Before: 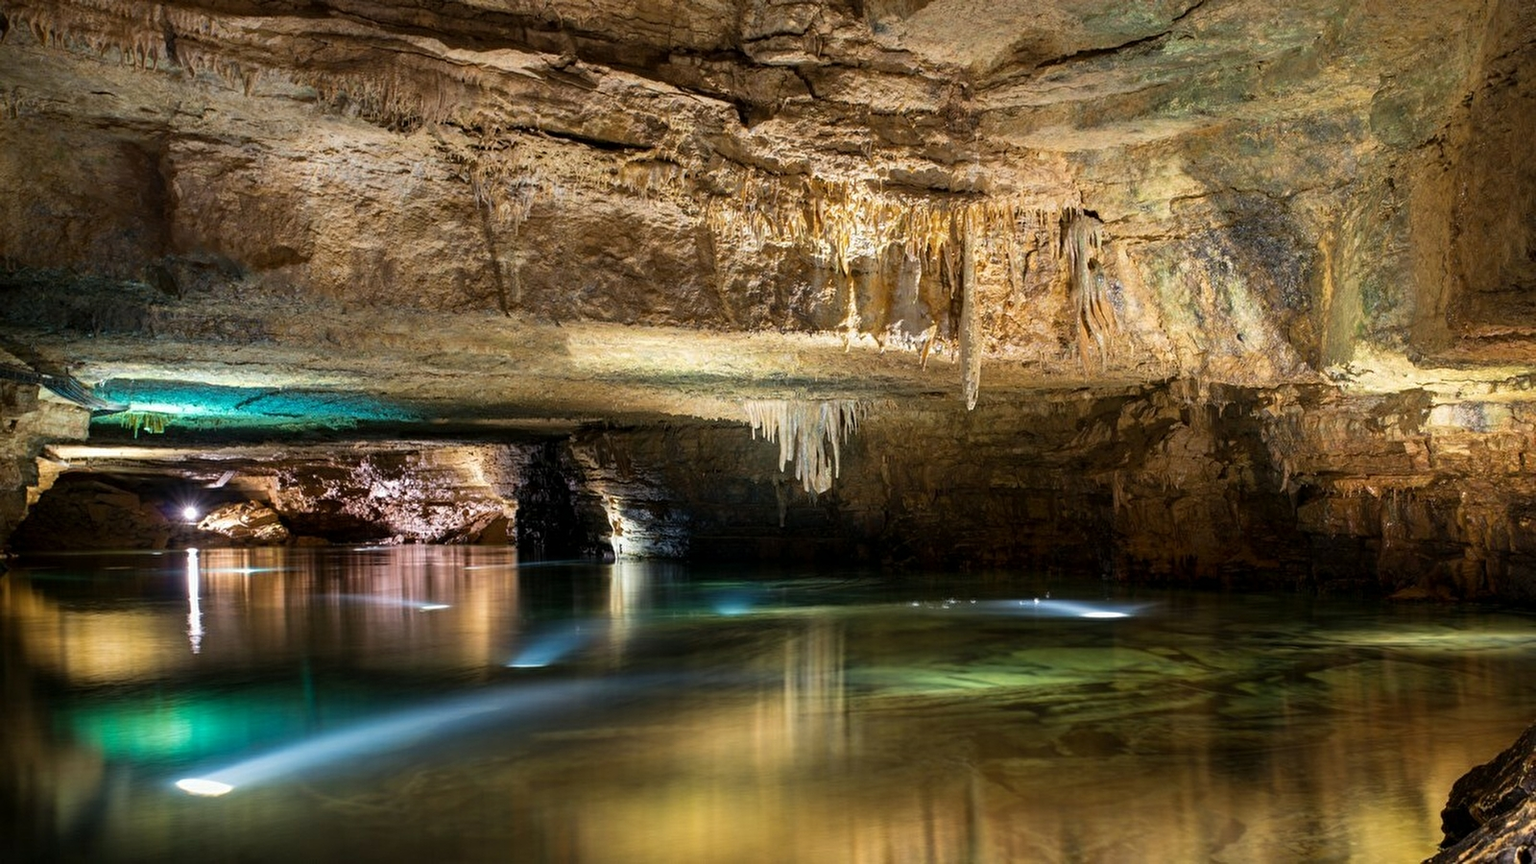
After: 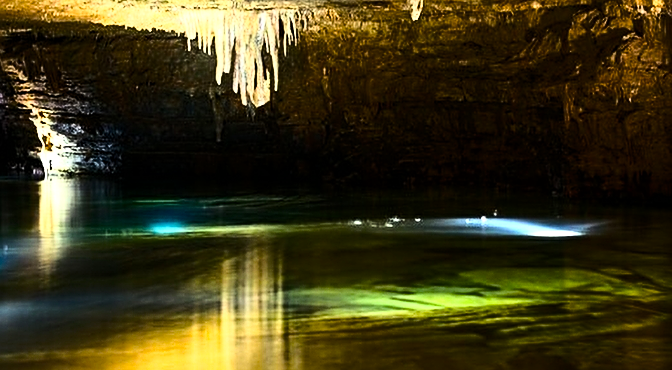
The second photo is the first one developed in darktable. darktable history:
base curve: curves: ch0 [(0, 0) (0.036, 0.037) (0.121, 0.228) (0.46, 0.76) (0.859, 0.983) (1, 1)]
color balance rgb: shadows lift › luminance -19.878%, perceptual saturation grading › global saturation 25.388%, perceptual brilliance grading › highlights 74.8%, perceptual brilliance grading › shadows -30.15%, global vibrance 15.829%, saturation formula JzAzBz (2021)
crop: left 37.302%, top 45.269%, right 20.645%, bottom 13.553%
sharpen: on, module defaults
